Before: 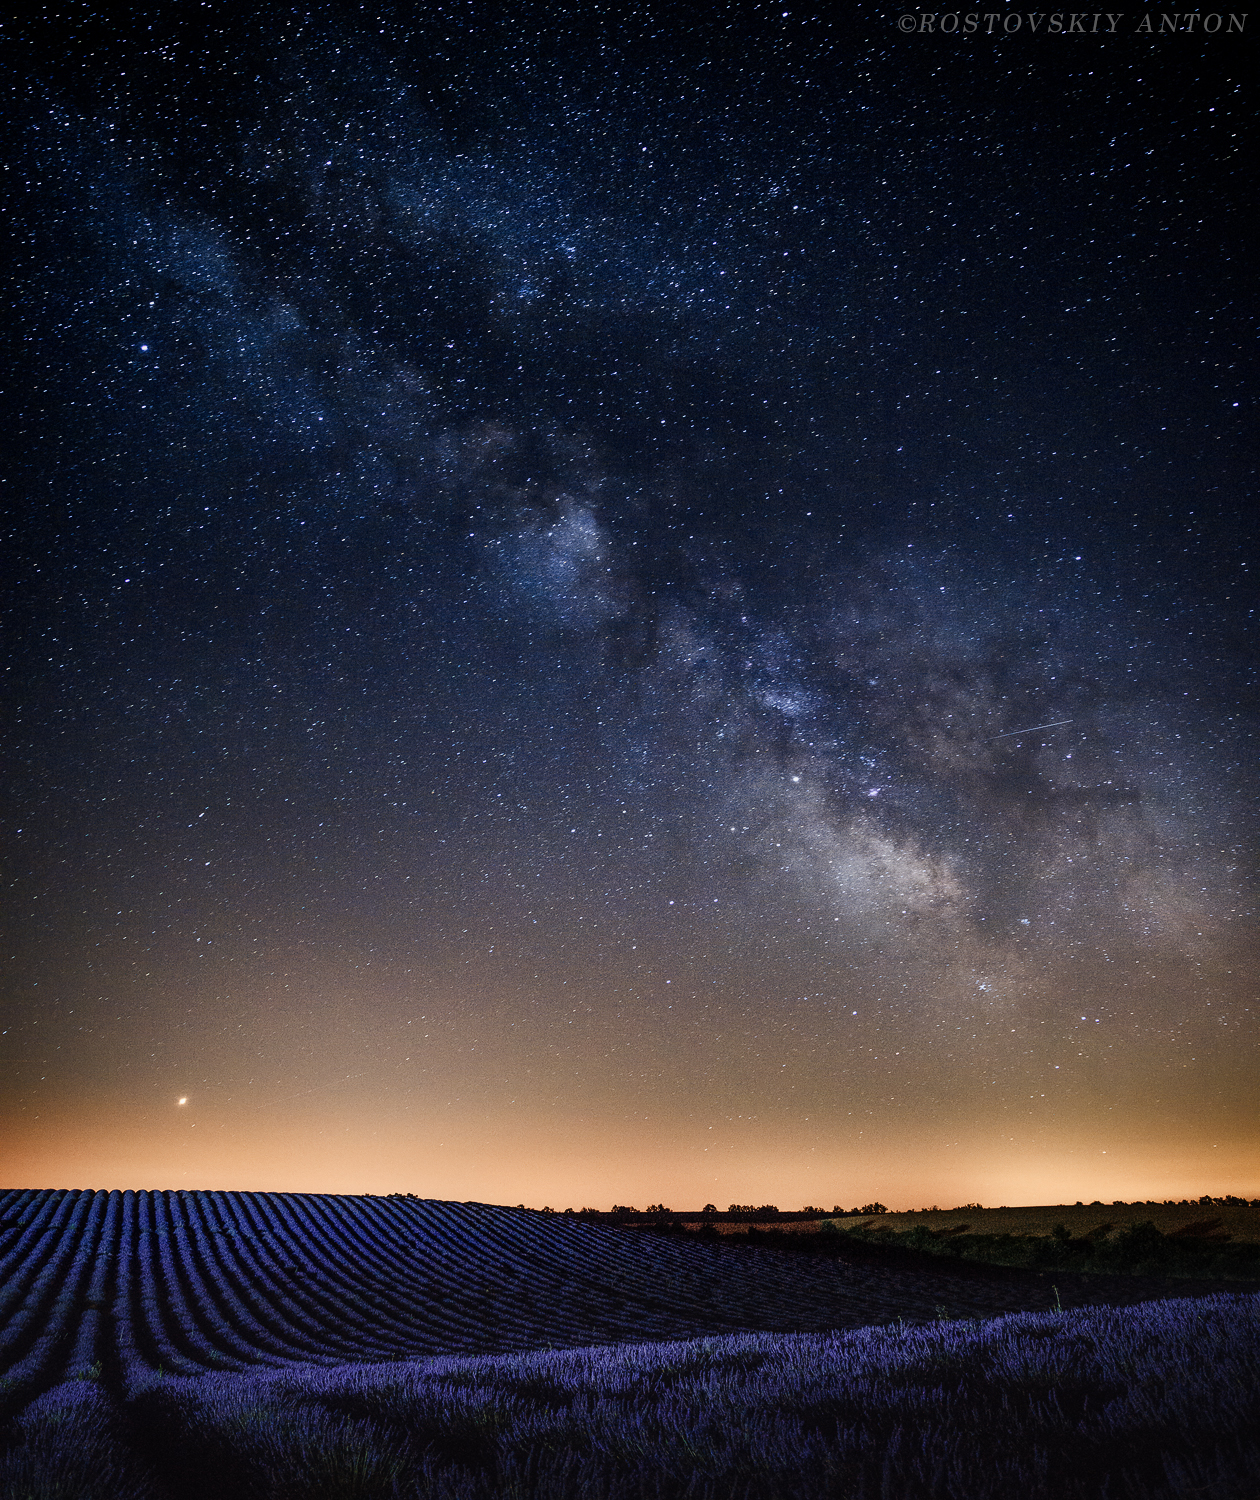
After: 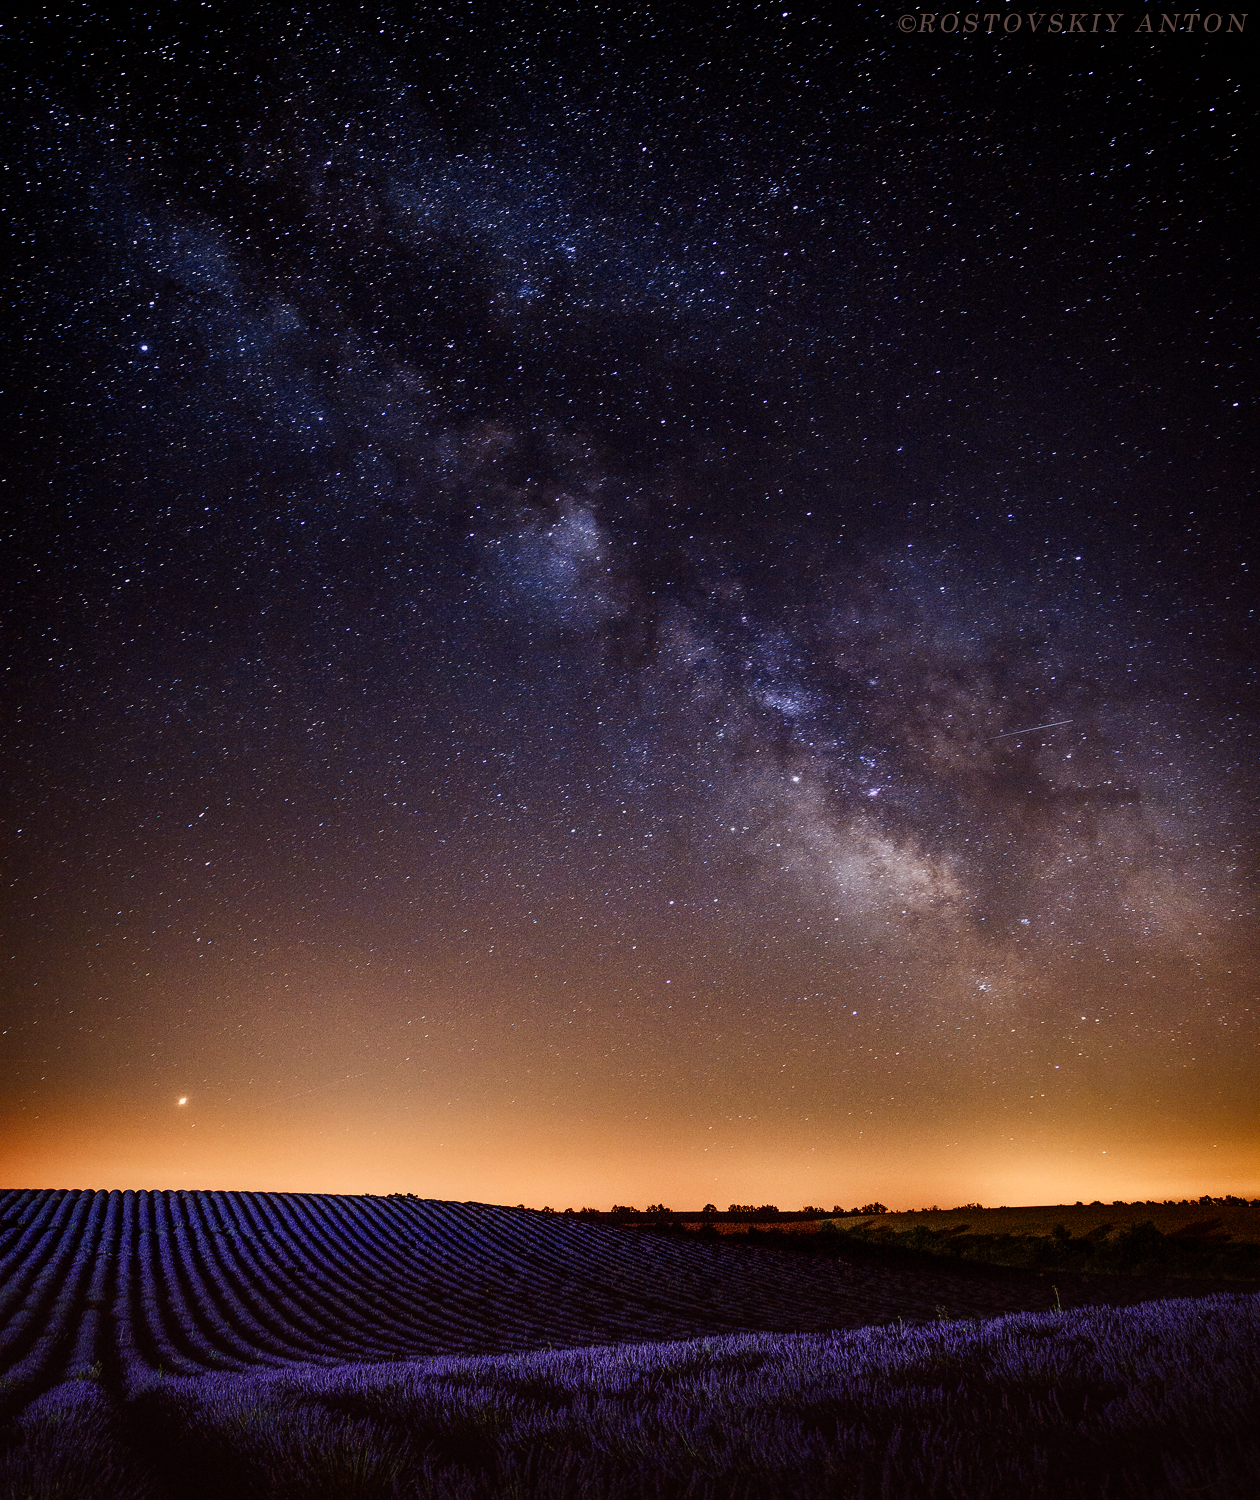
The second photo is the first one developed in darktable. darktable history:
rgb levels: mode RGB, independent channels, levels [[0, 0.5, 1], [0, 0.521, 1], [0, 0.536, 1]]
contrast brightness saturation: contrast 0.04, saturation 0.16
